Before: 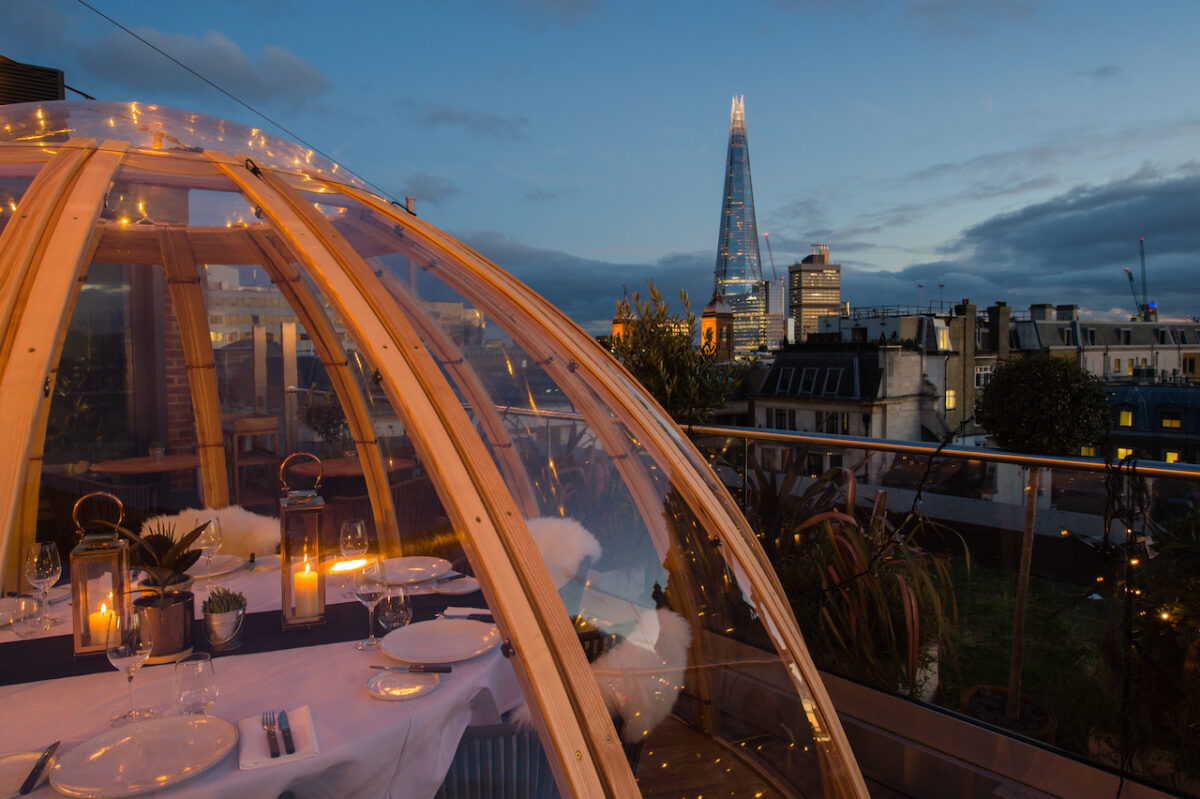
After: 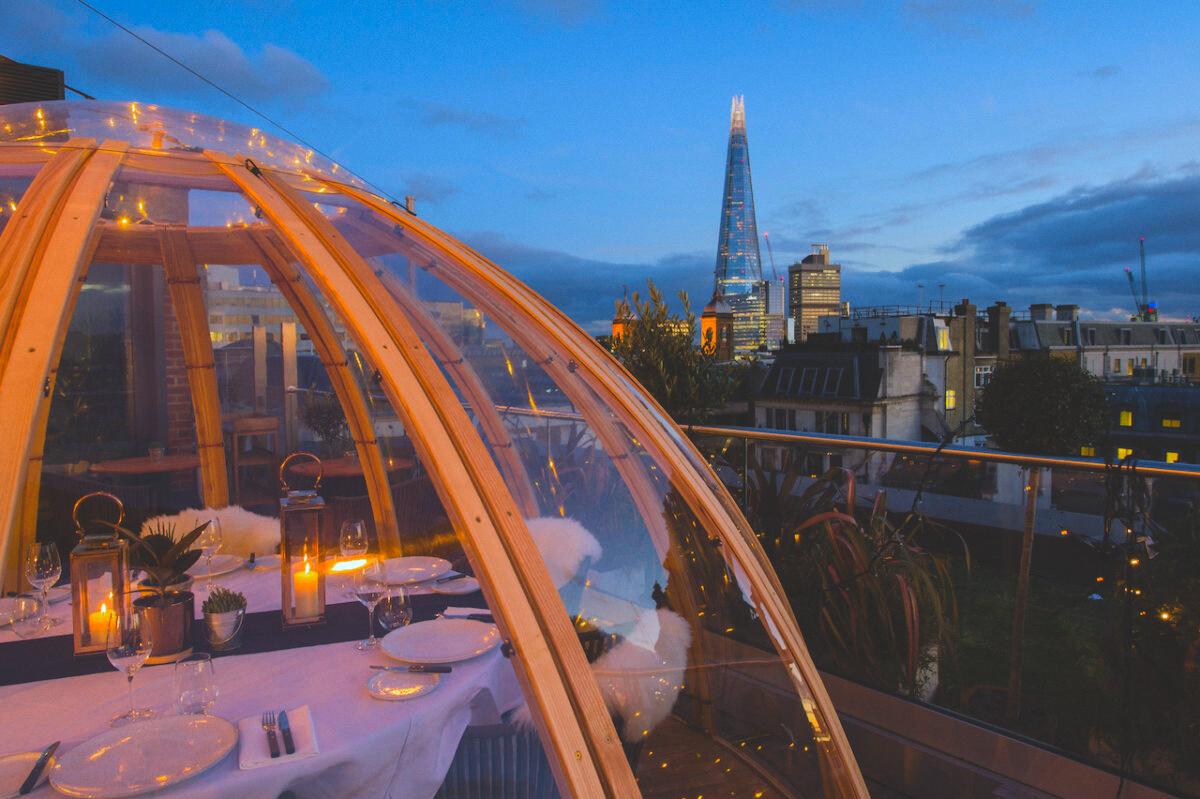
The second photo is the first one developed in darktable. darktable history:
white balance: red 0.926, green 1.003, blue 1.133
exposure: black level correction -0.015, compensate highlight preservation false
grain: coarseness 0.09 ISO, strength 10%
color correction: saturation 1.34
base curve: curves: ch0 [(0, 0) (0.262, 0.32) (0.722, 0.705) (1, 1)]
